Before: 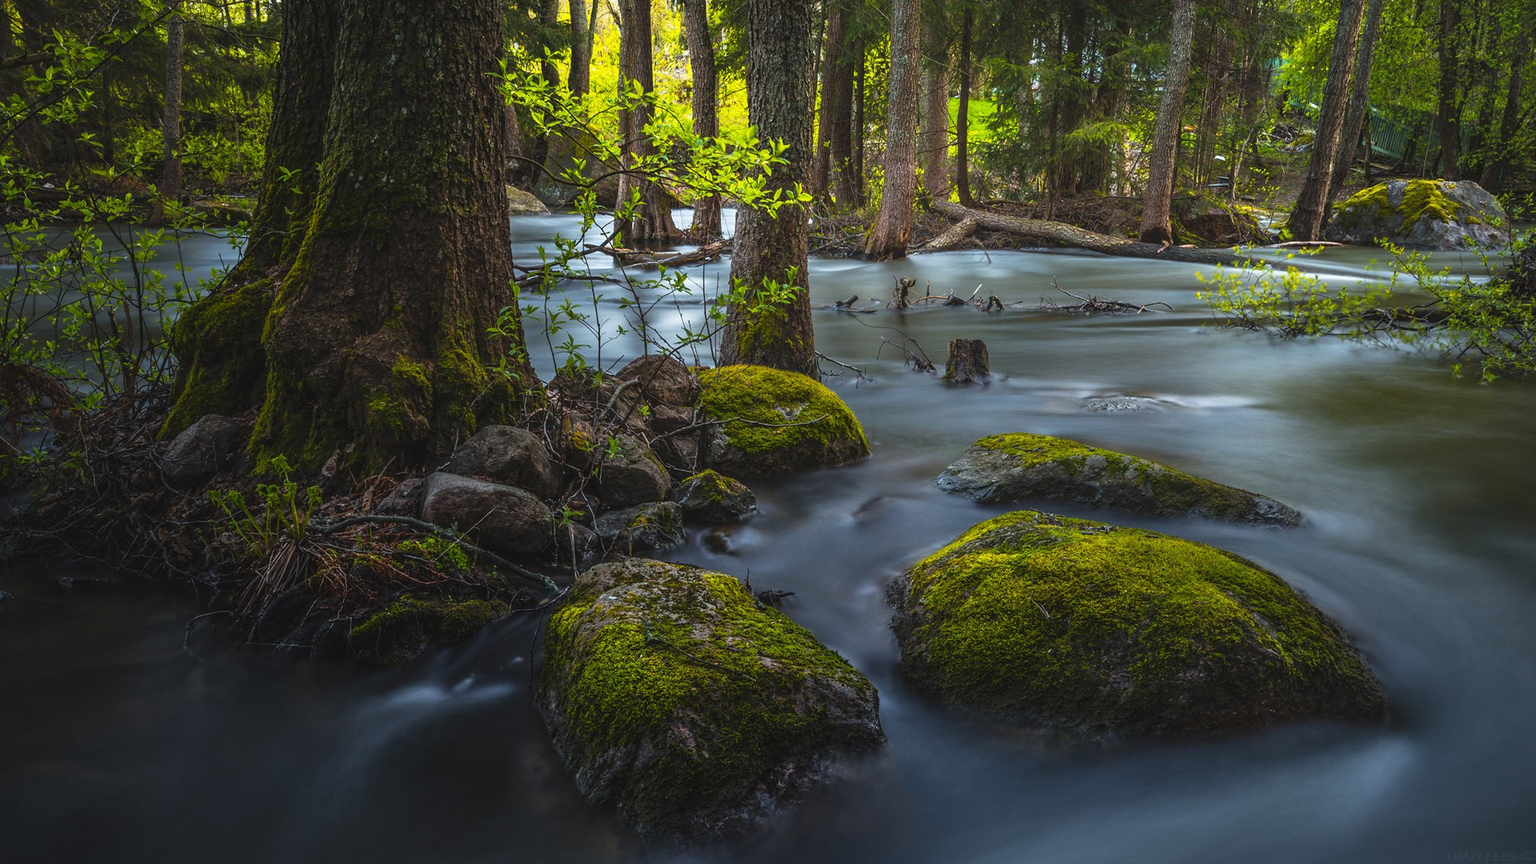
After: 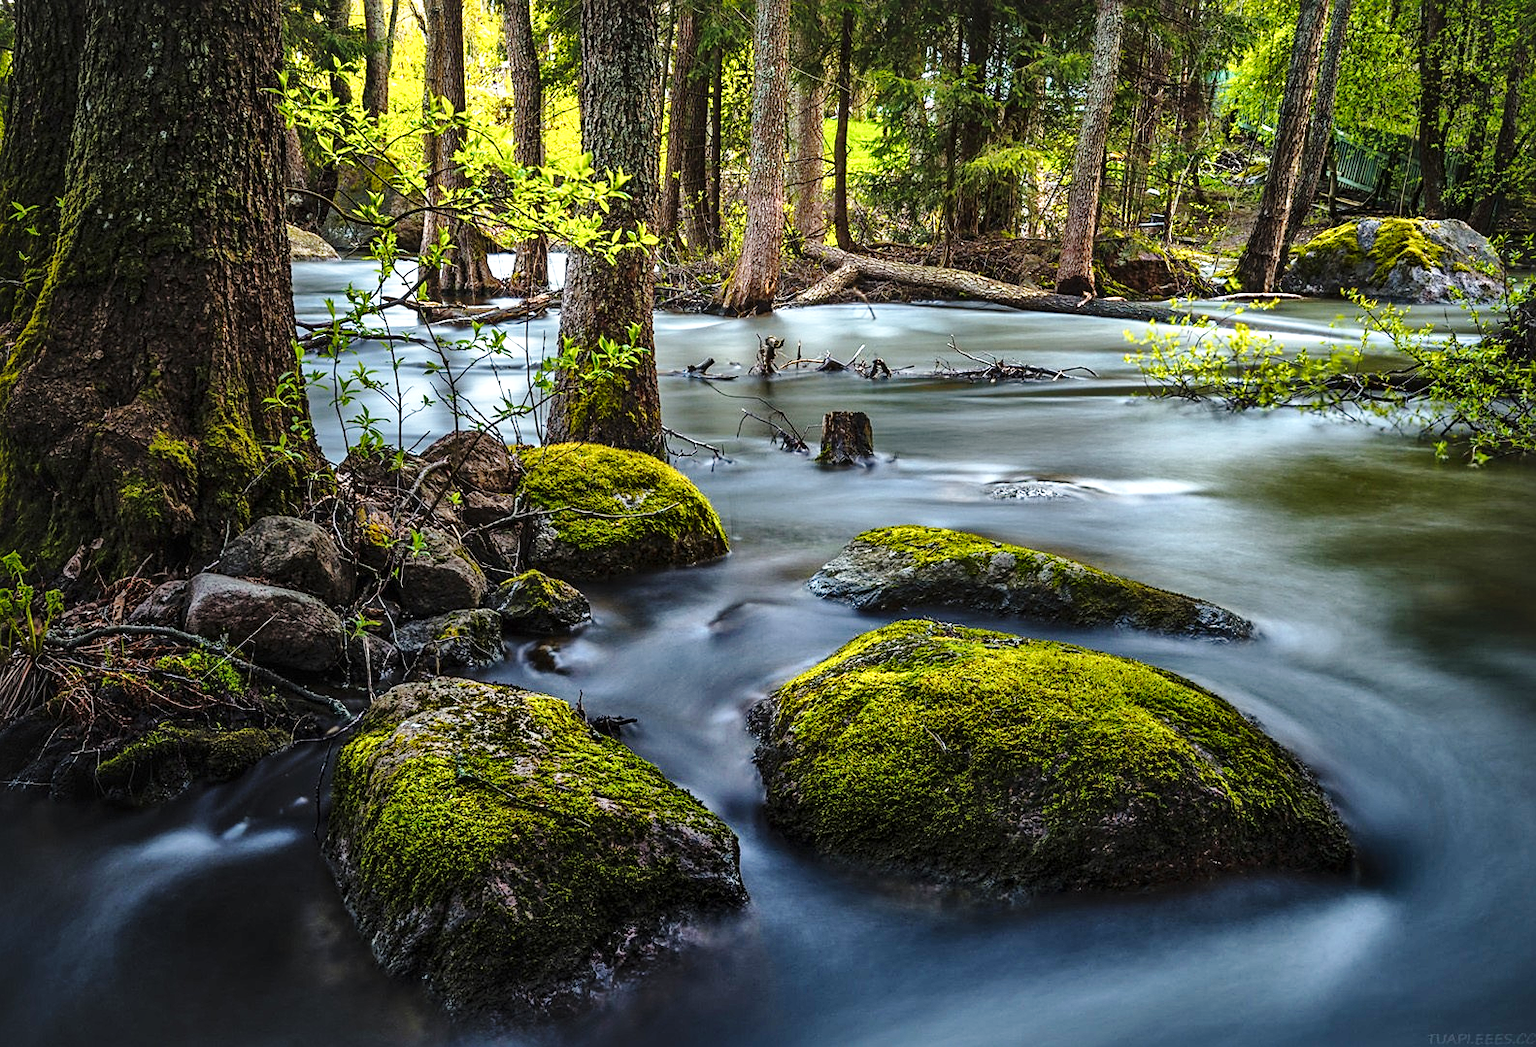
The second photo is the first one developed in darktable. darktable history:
crop: left 17.582%, bottom 0.031%
local contrast: mode bilateral grid, contrast 20, coarseness 50, detail 179%, midtone range 0.2
sharpen: radius 2.529, amount 0.323
base curve: curves: ch0 [(0, 0) (0.028, 0.03) (0.121, 0.232) (0.46, 0.748) (0.859, 0.968) (1, 1)], preserve colors none
